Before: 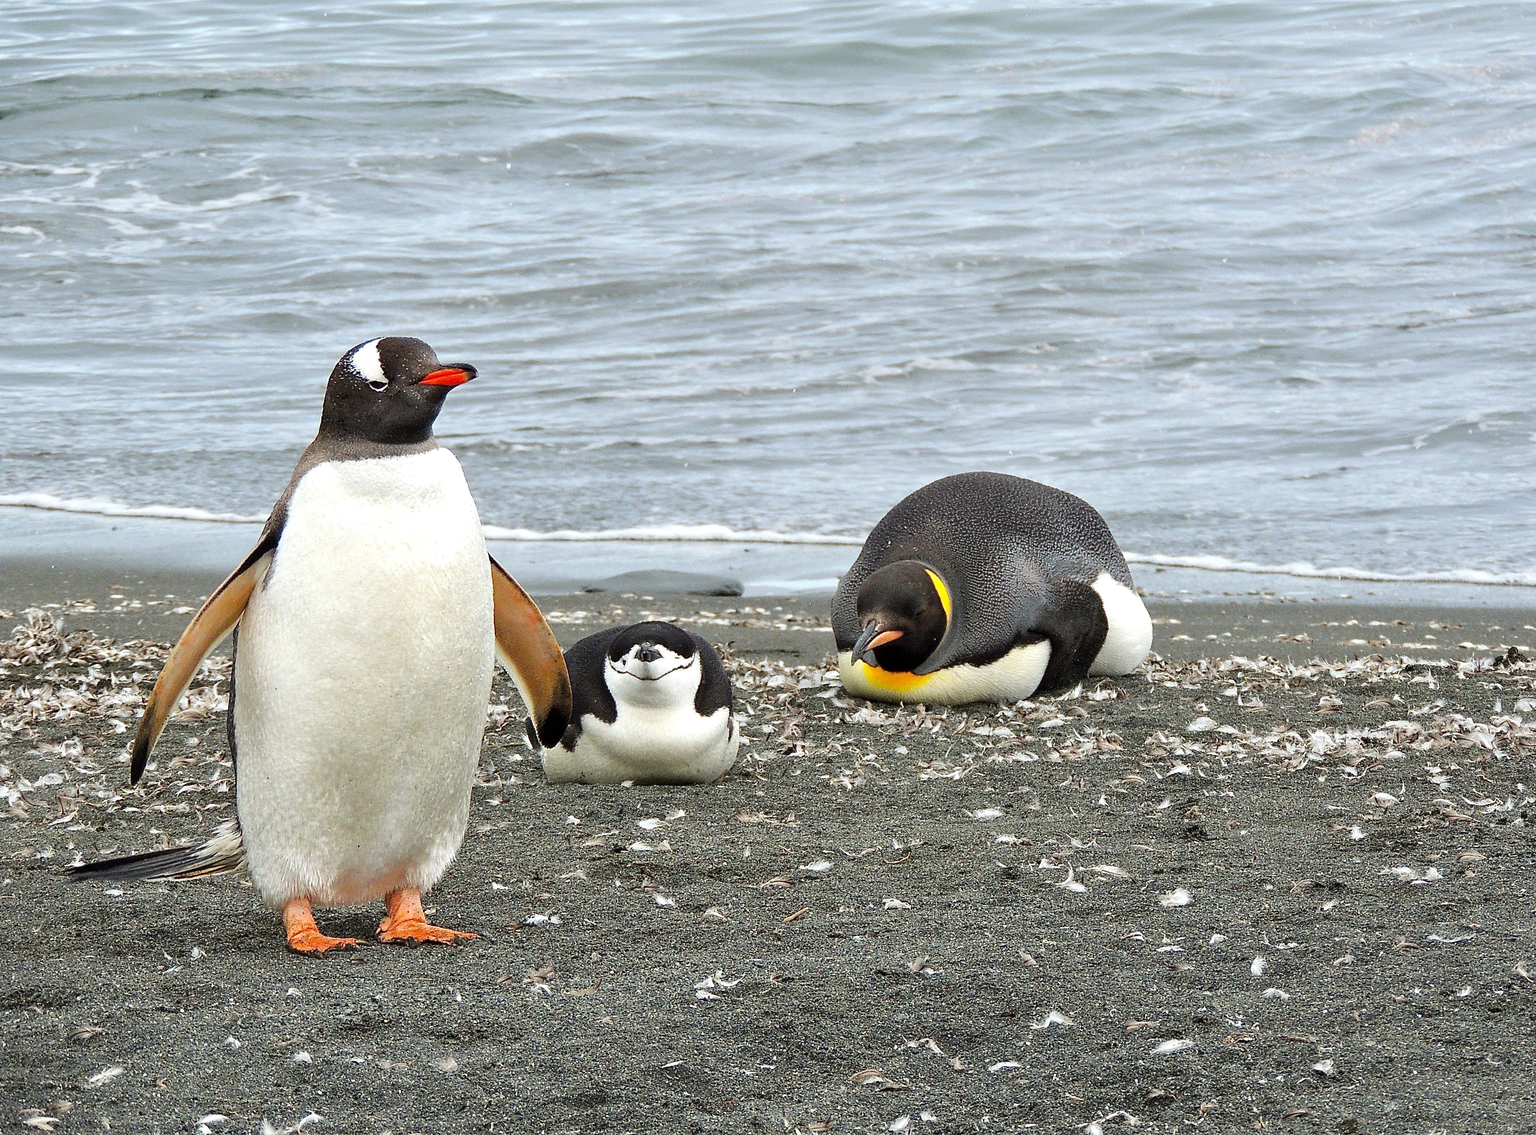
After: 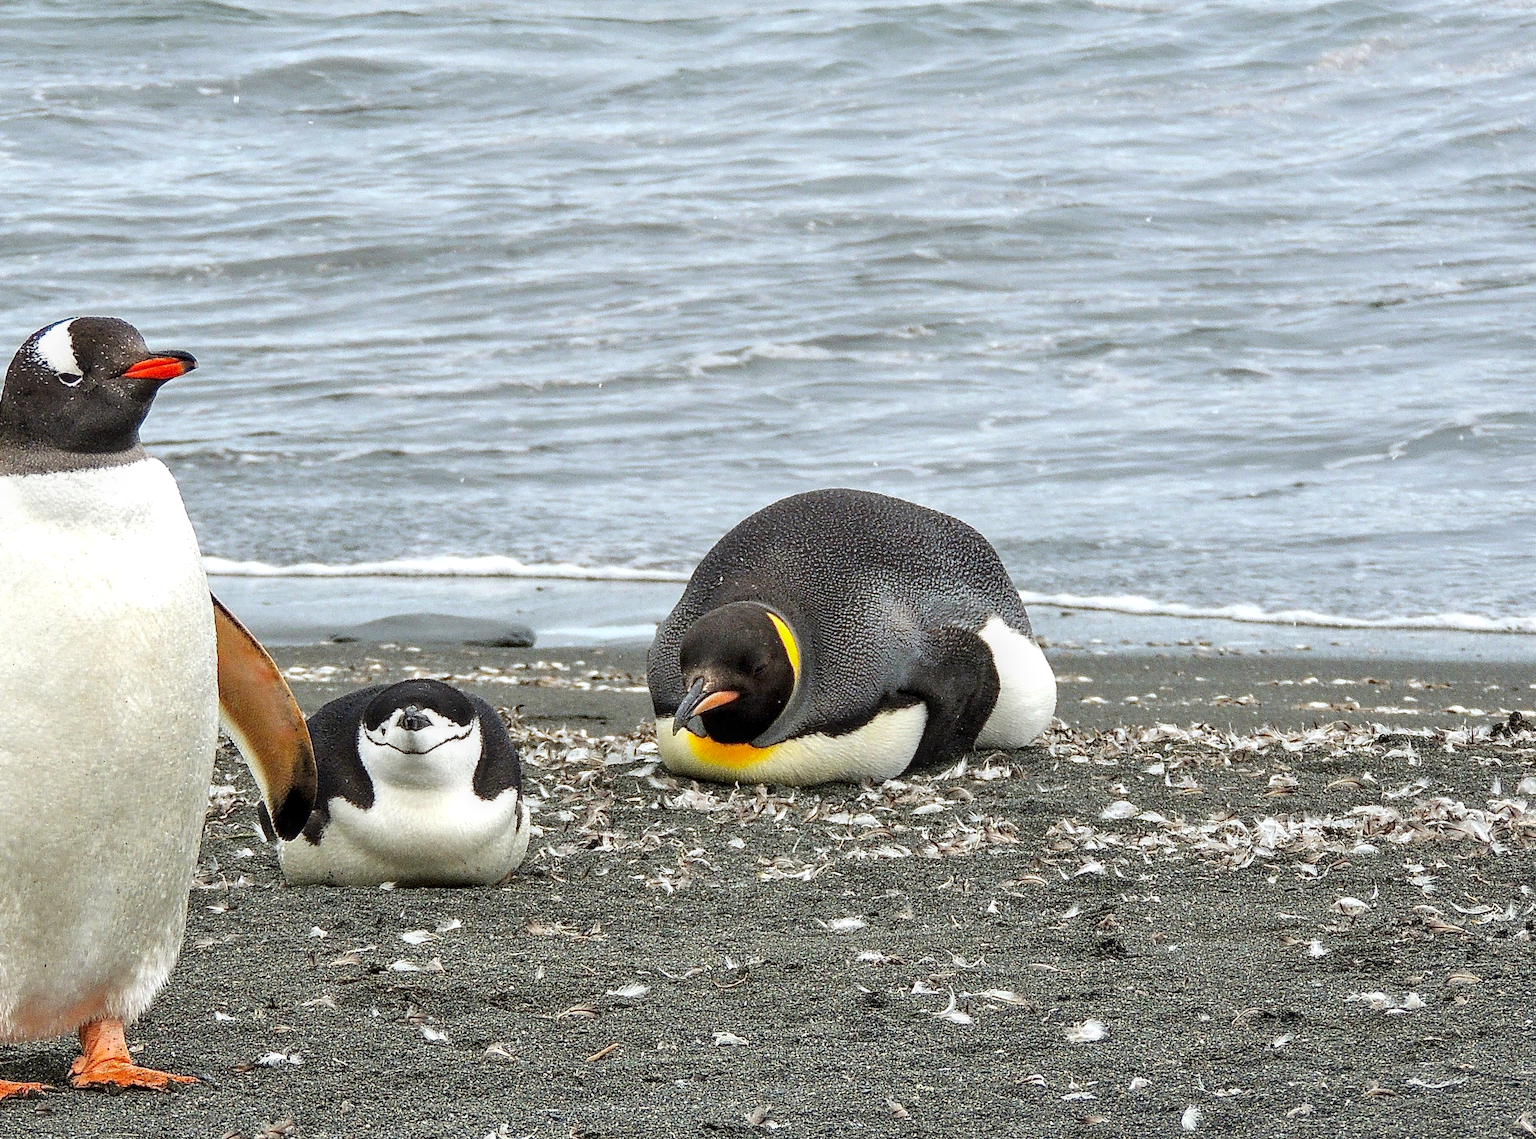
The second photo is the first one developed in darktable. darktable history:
crop and rotate: left 21.053%, top 7.793%, right 0.431%, bottom 13.383%
local contrast: on, module defaults
